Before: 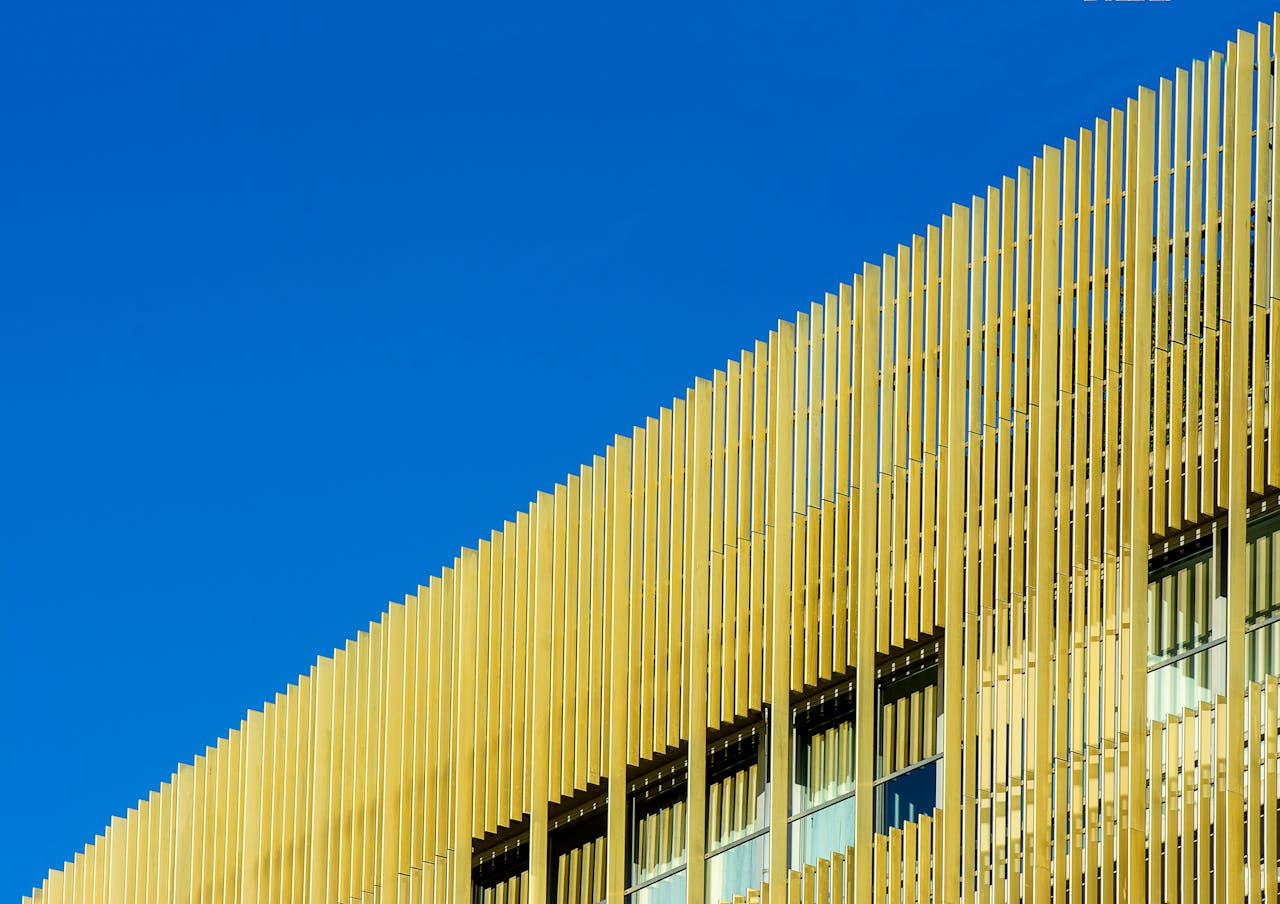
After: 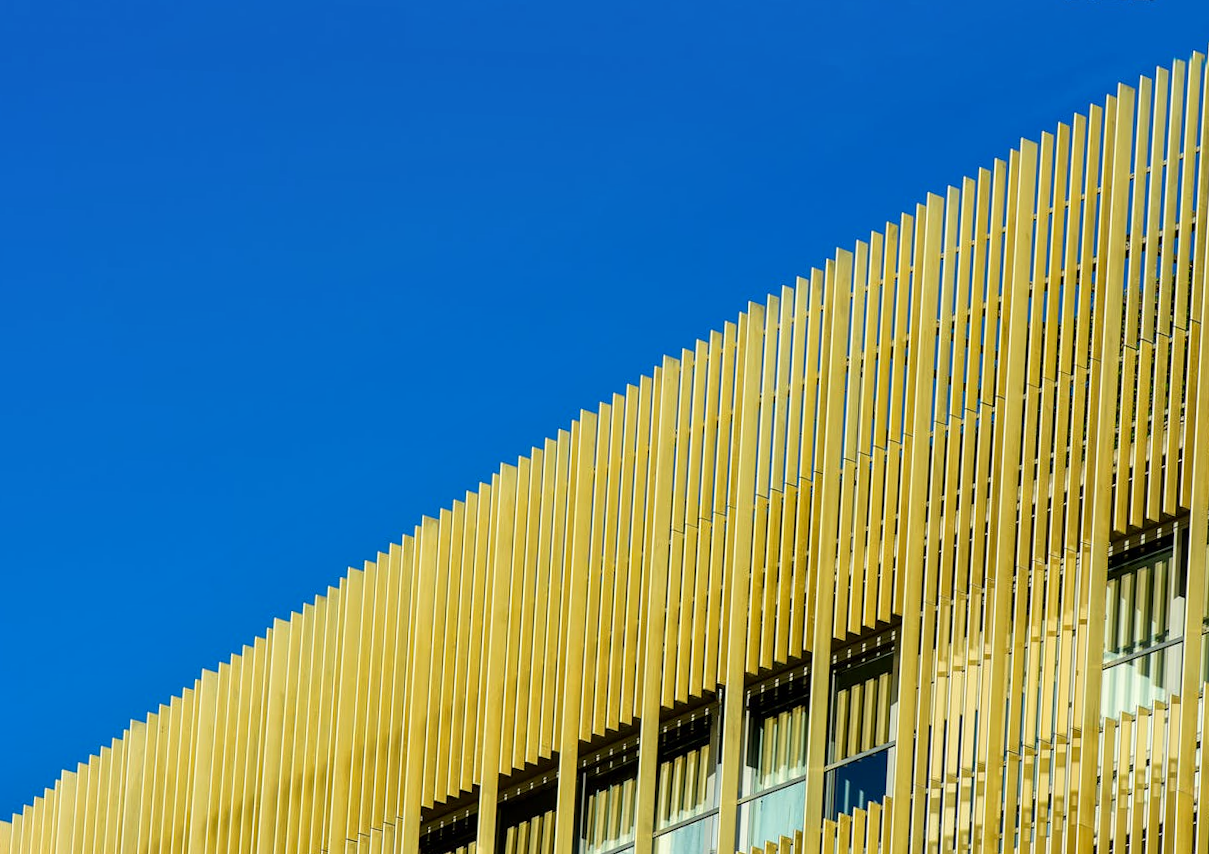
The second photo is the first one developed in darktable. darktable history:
crop and rotate: angle -2.38°
shadows and highlights: soften with gaussian
